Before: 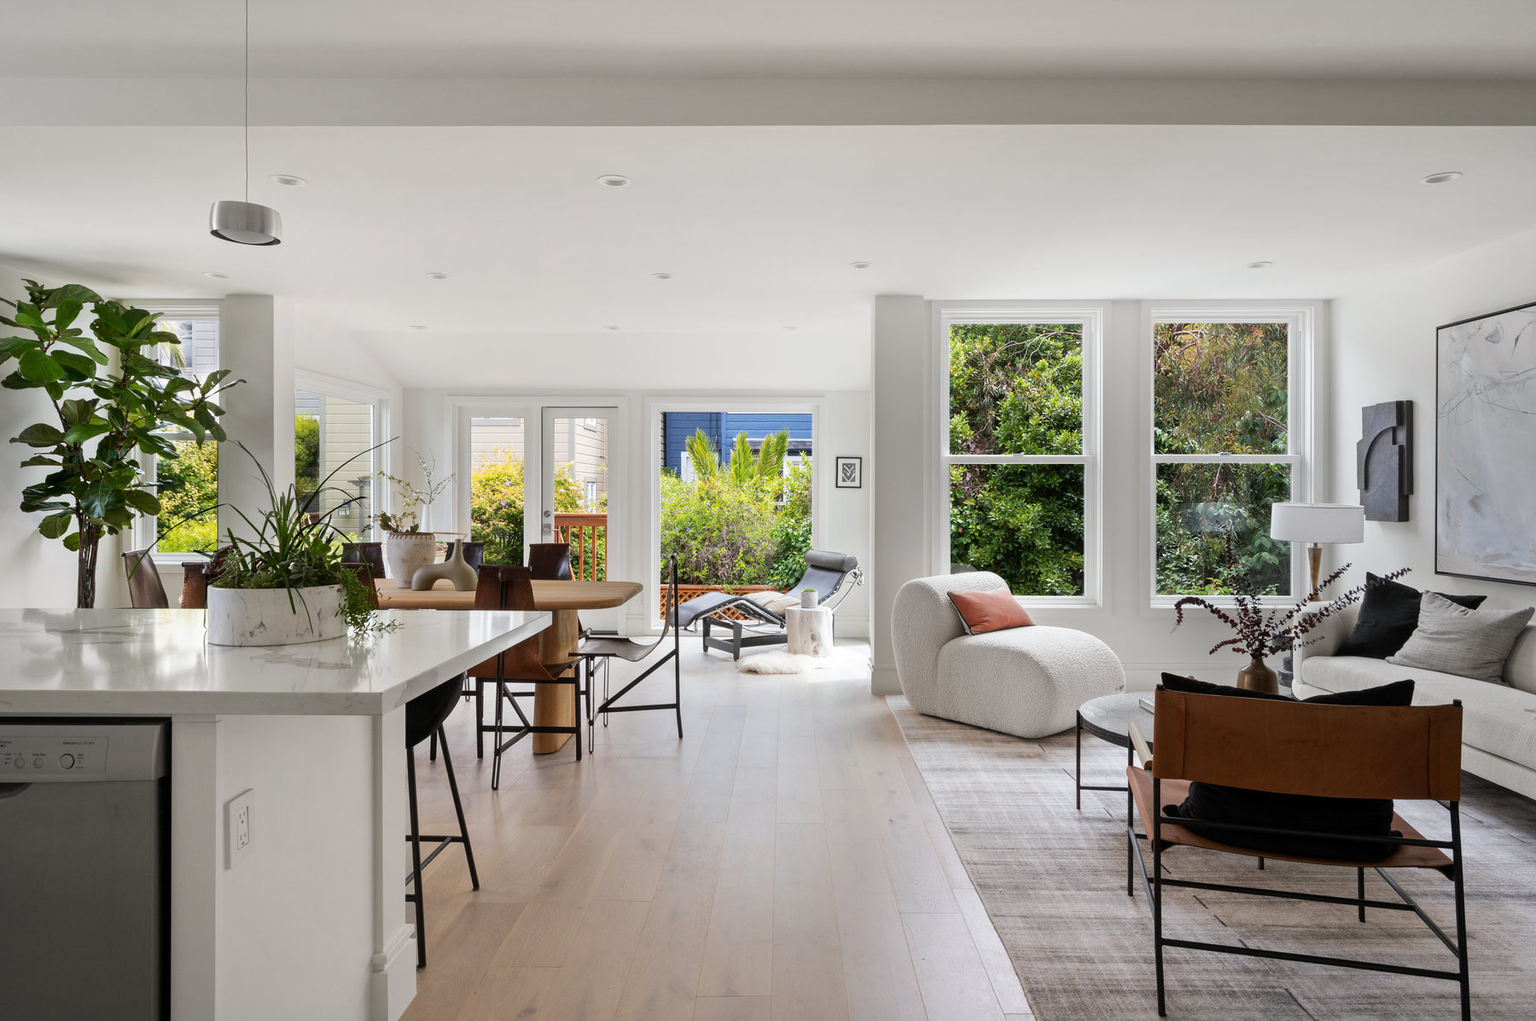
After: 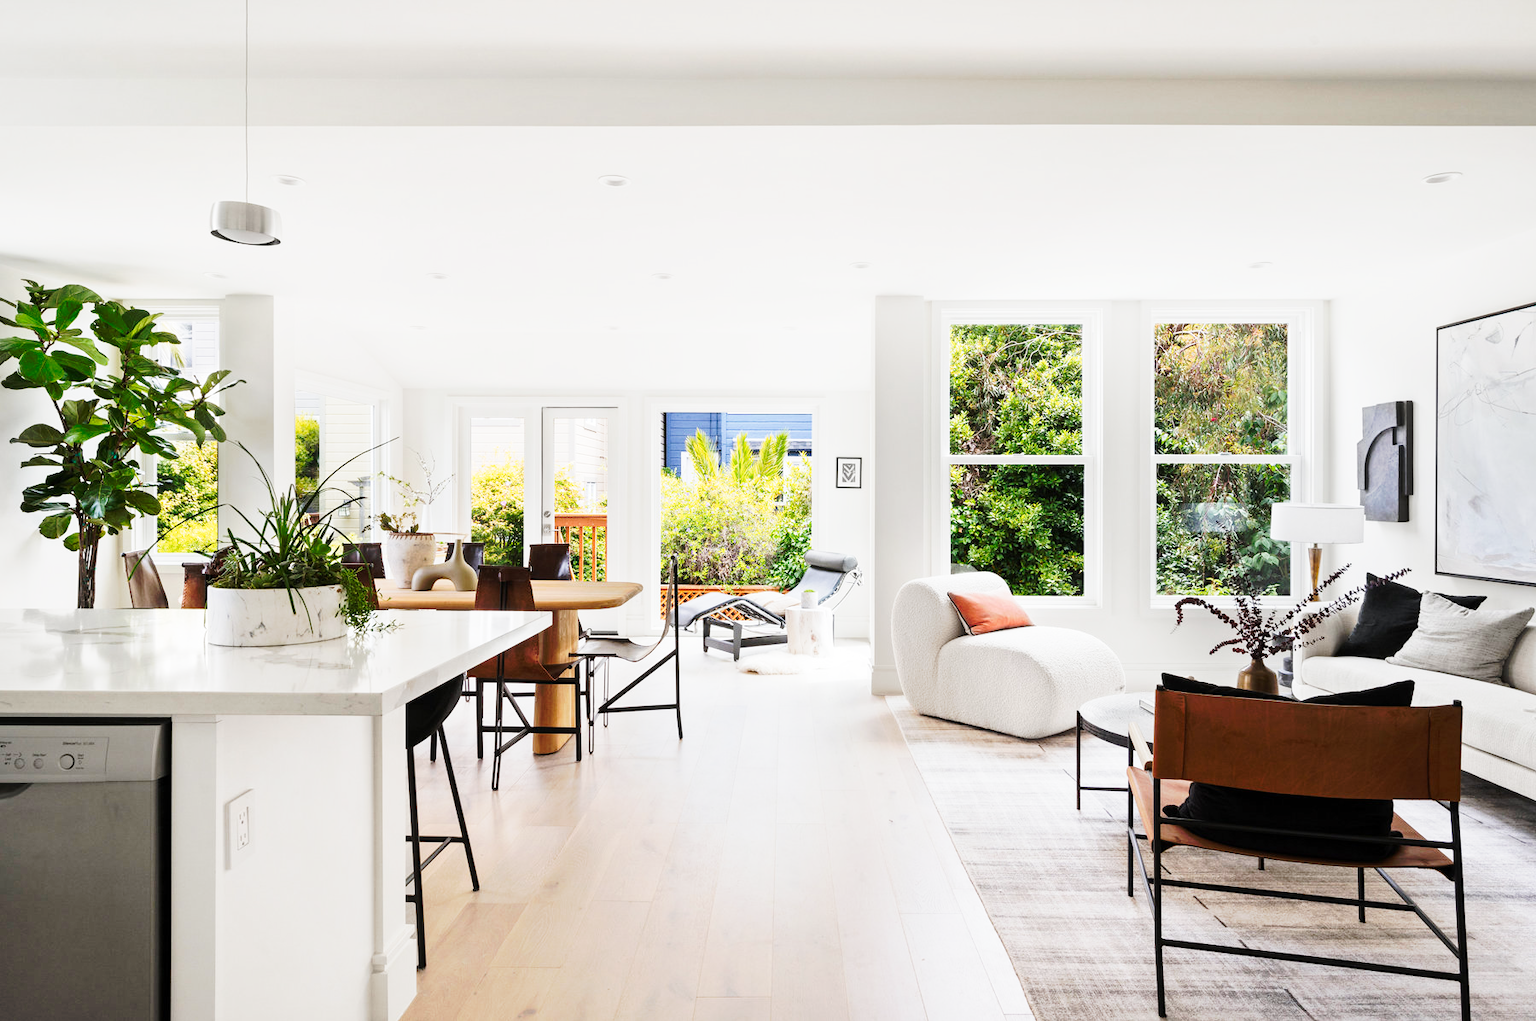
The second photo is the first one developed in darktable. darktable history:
tone curve: curves: ch0 [(0, 0) (0.003, 0.003) (0.011, 0.013) (0.025, 0.029) (0.044, 0.052) (0.069, 0.082) (0.1, 0.118) (0.136, 0.161) (0.177, 0.21) (0.224, 0.27) (0.277, 0.38) (0.335, 0.49) (0.399, 0.594) (0.468, 0.692) (0.543, 0.794) (0.623, 0.857) (0.709, 0.919) (0.801, 0.955) (0.898, 0.978) (1, 1)], preserve colors none
